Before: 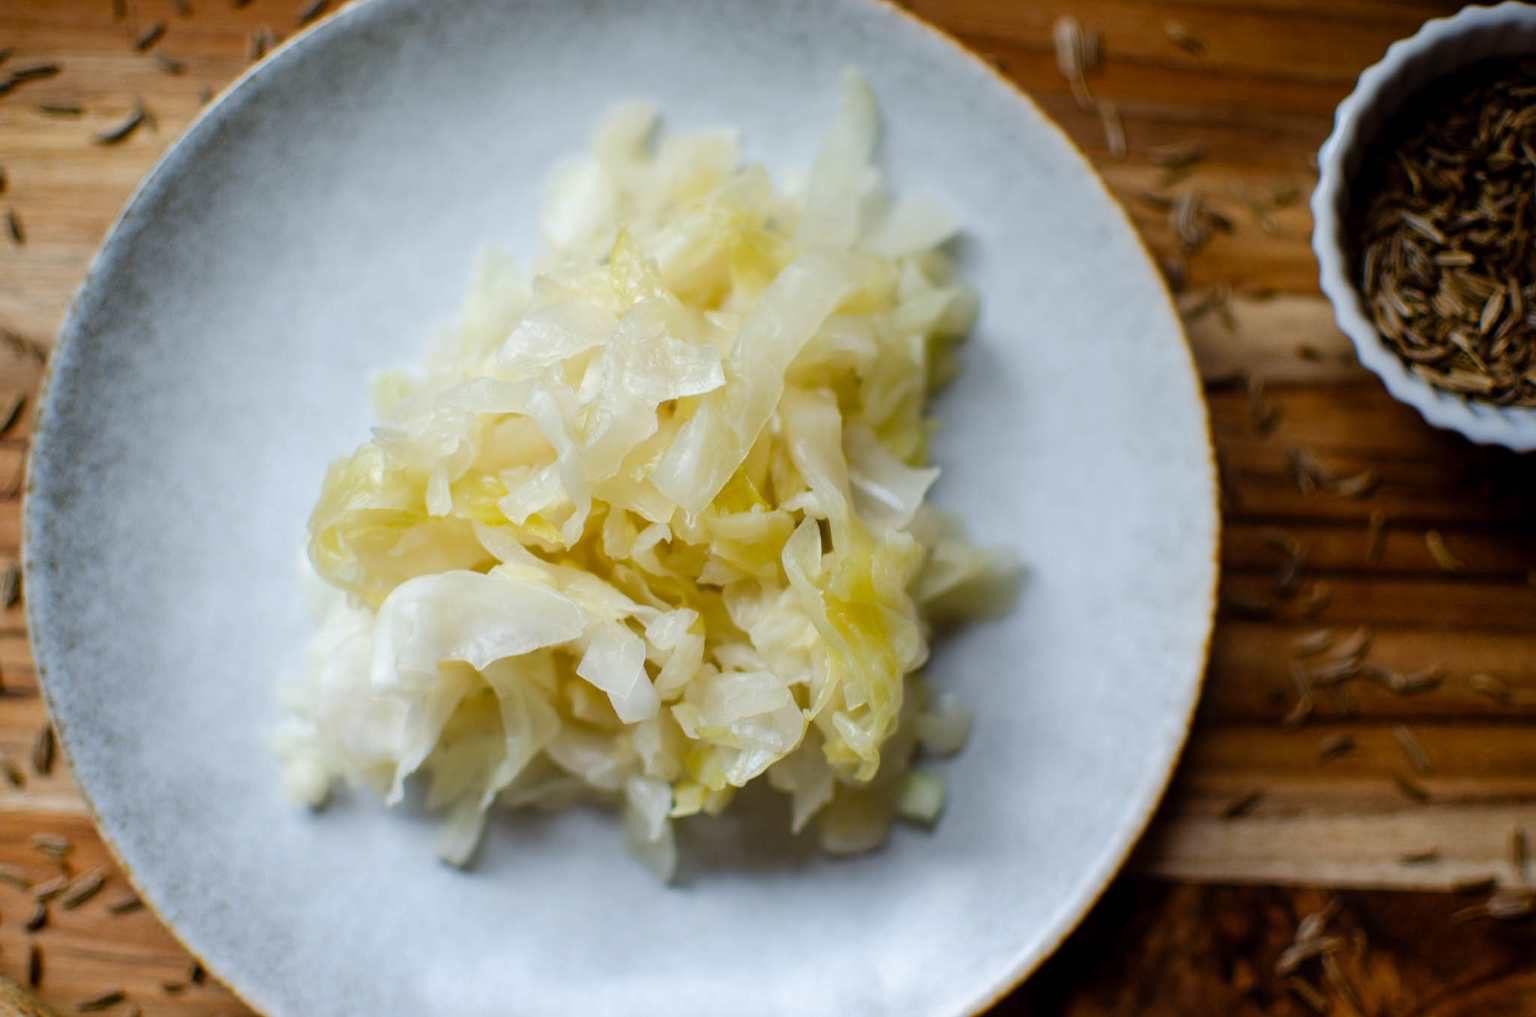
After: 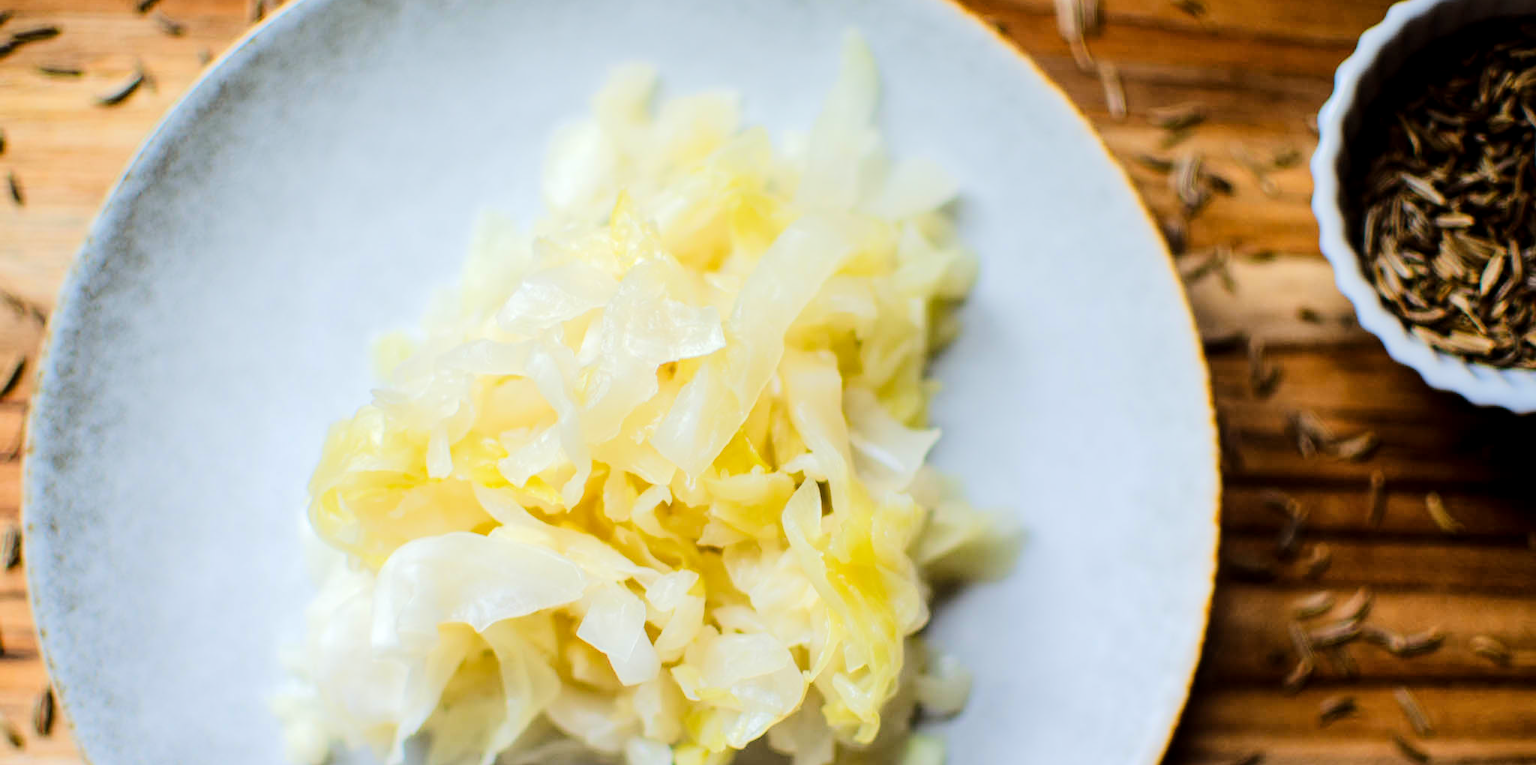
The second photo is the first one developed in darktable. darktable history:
crop: top 3.772%, bottom 20.936%
local contrast: highlights 102%, shadows 100%, detail 119%, midtone range 0.2
tone equalizer: -7 EV 0.156 EV, -6 EV 0.62 EV, -5 EV 1.18 EV, -4 EV 1.32 EV, -3 EV 1.14 EV, -2 EV 0.6 EV, -1 EV 0.155 EV, edges refinement/feathering 500, mask exposure compensation -1.57 EV, preserve details no
